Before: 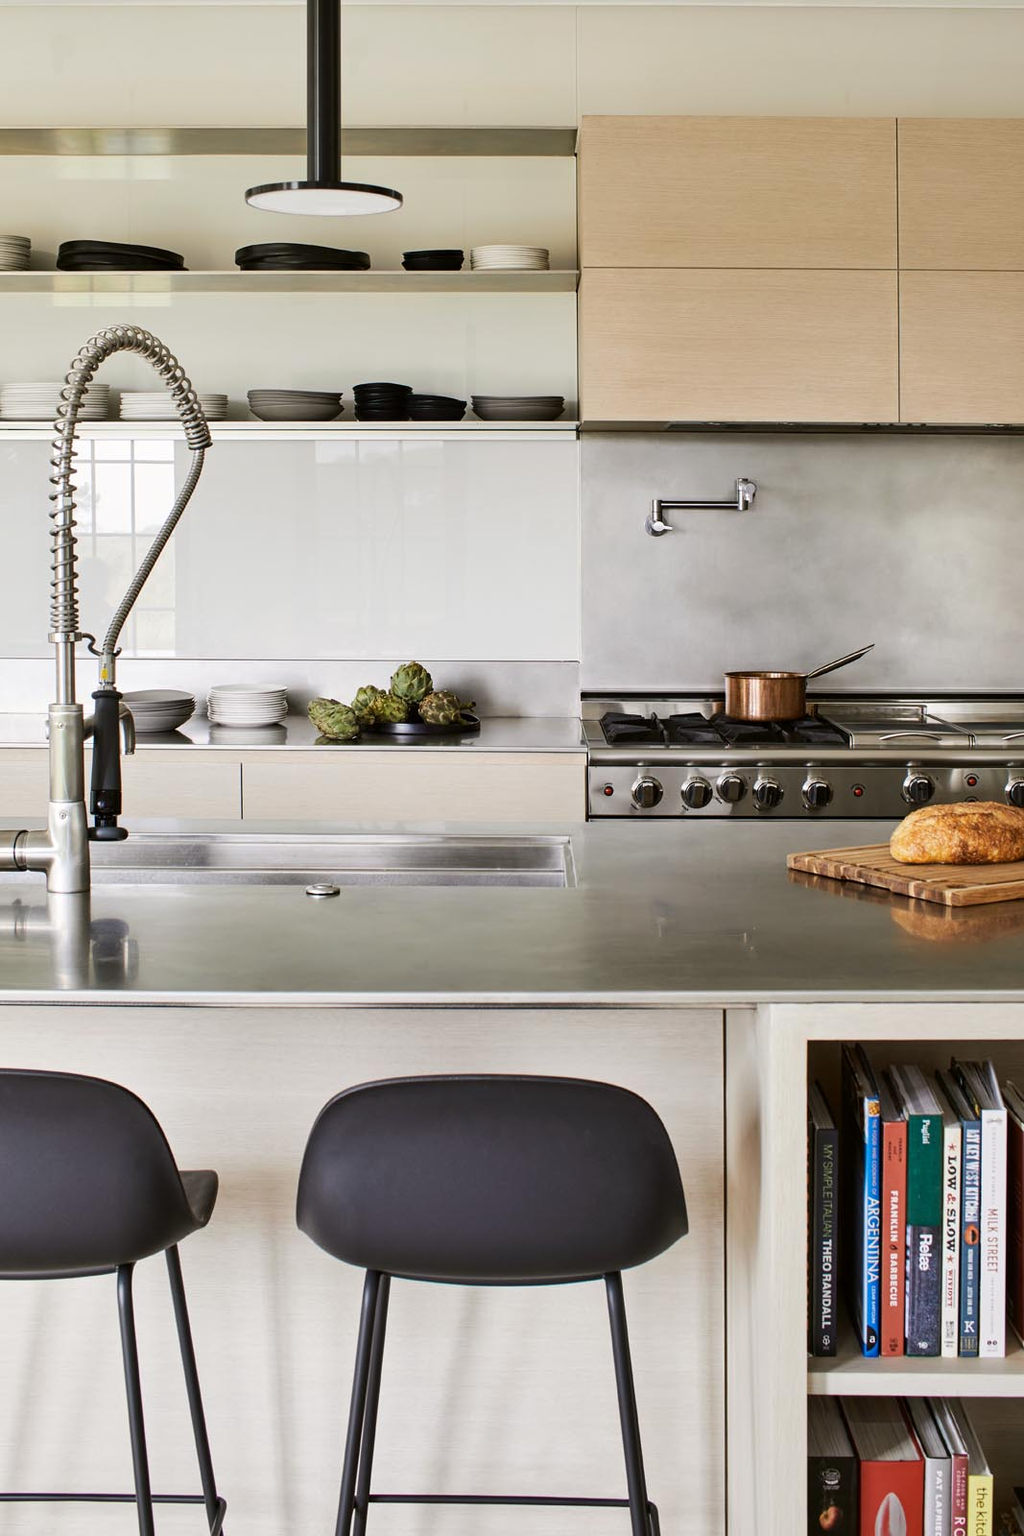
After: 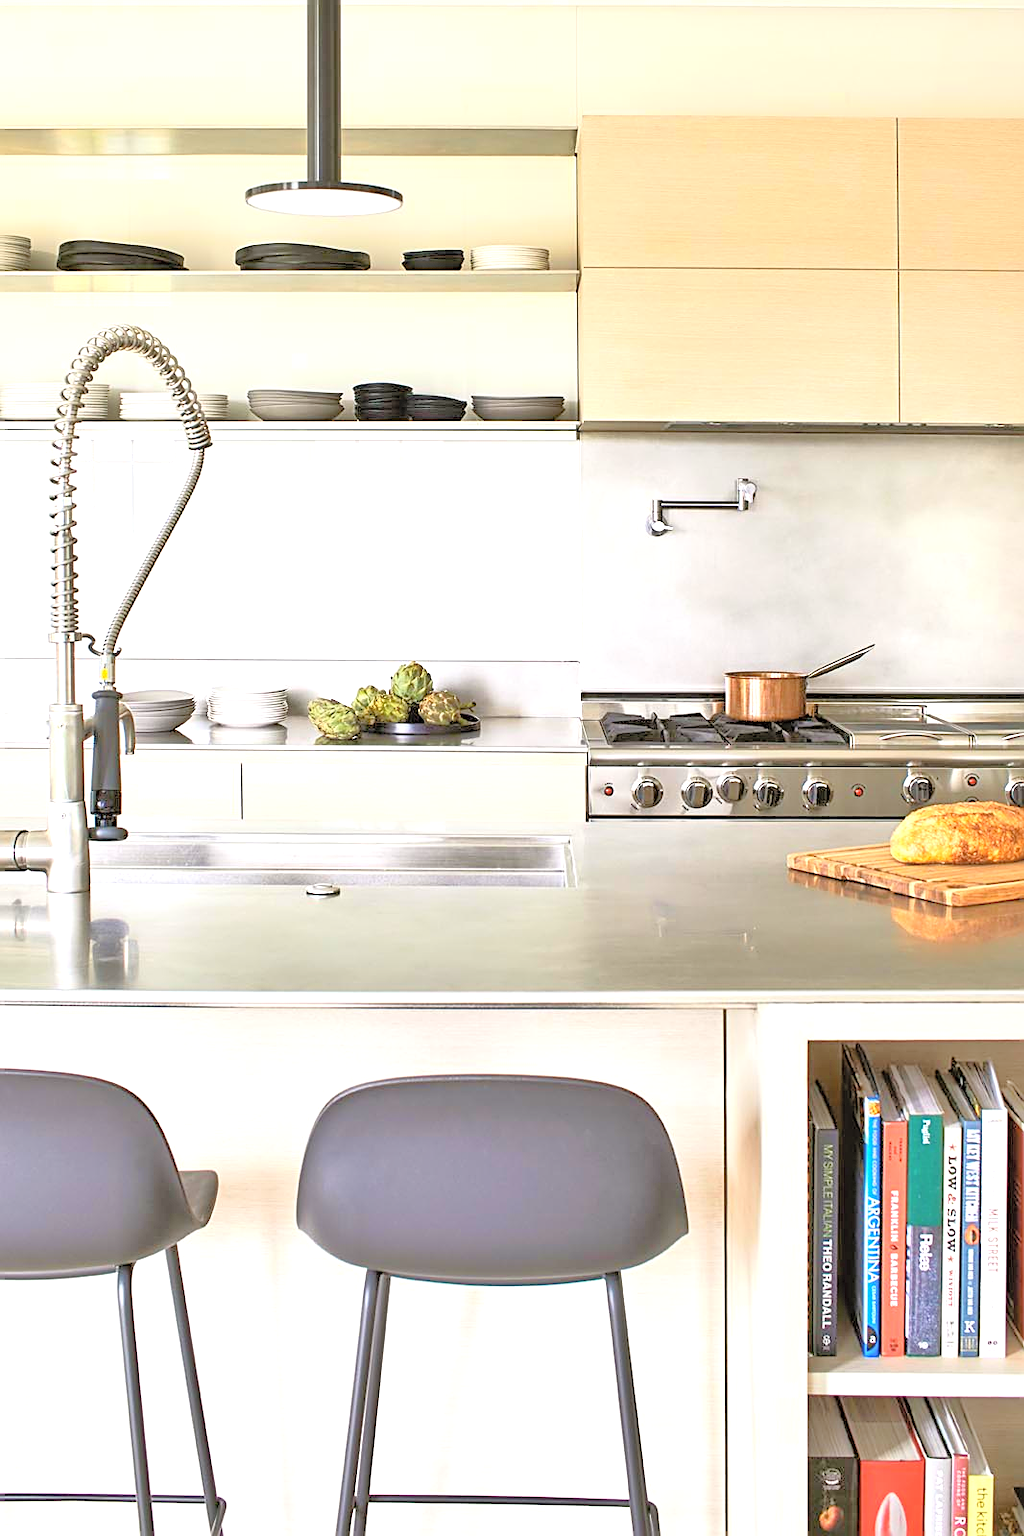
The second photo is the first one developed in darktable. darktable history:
exposure: black level correction 0, exposure 0.894 EV, compensate exposure bias true, compensate highlight preservation false
sharpen: on, module defaults
tone equalizer: -7 EV 0.158 EV, -6 EV 0.563 EV, -5 EV 1.18 EV, -4 EV 1.35 EV, -3 EV 1.12 EV, -2 EV 0.6 EV, -1 EV 0.147 EV
contrast brightness saturation: contrast 0.097, brightness 0.295, saturation 0.141
